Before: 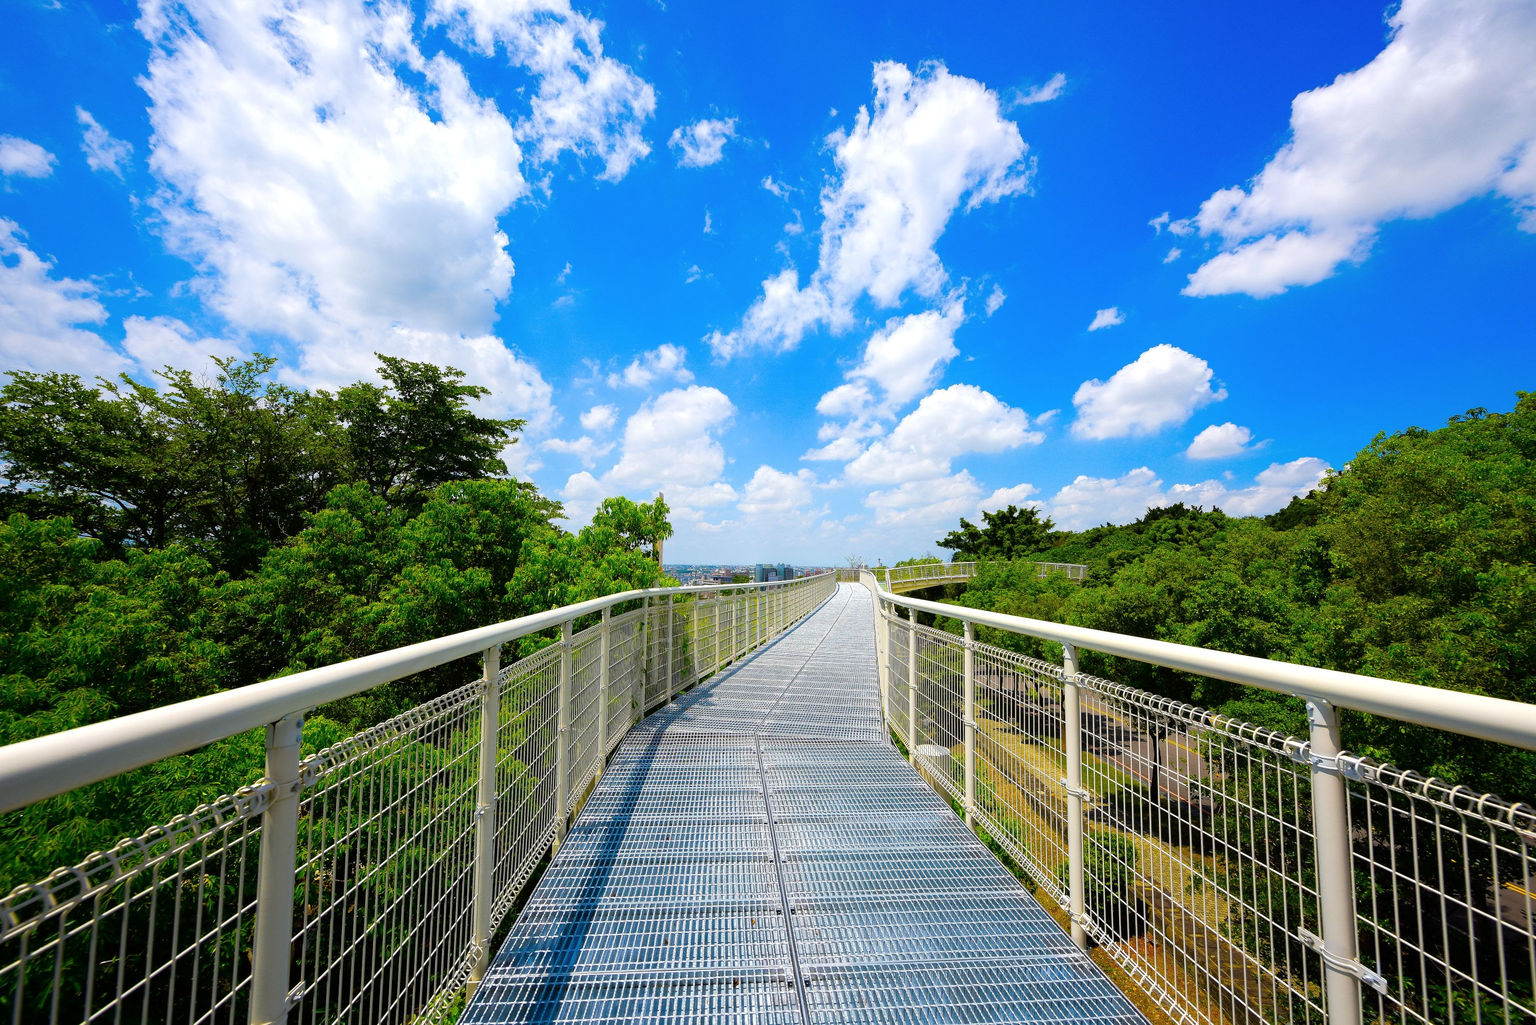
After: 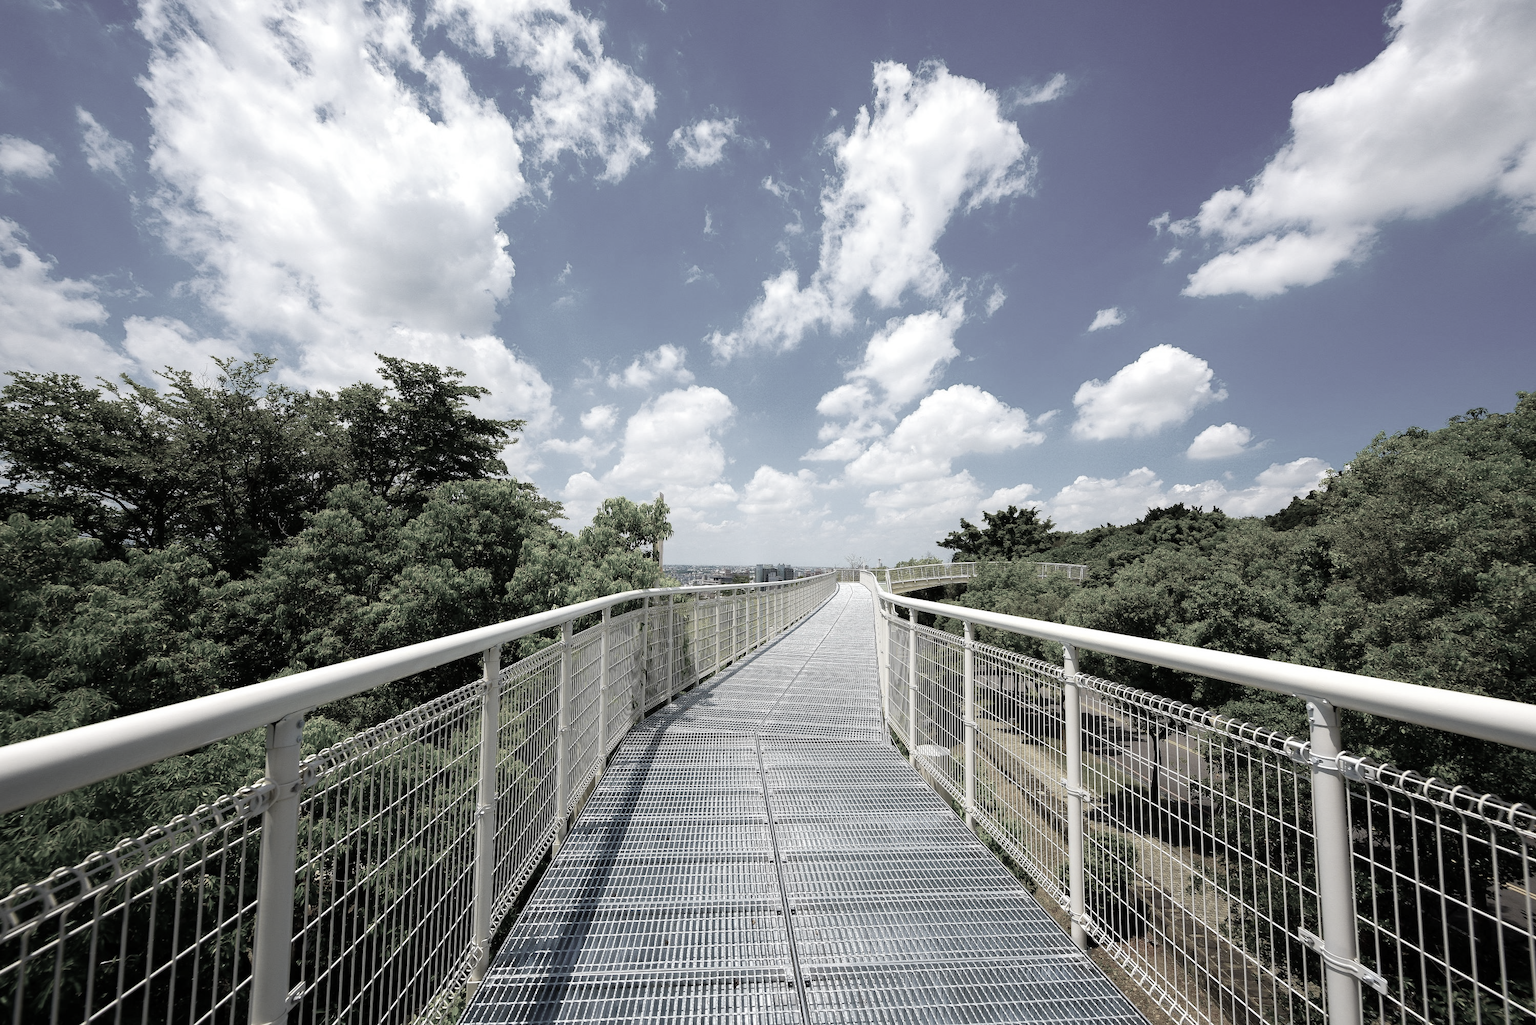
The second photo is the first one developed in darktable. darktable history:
color correction: highlights b* 0.004, saturation 0.232
